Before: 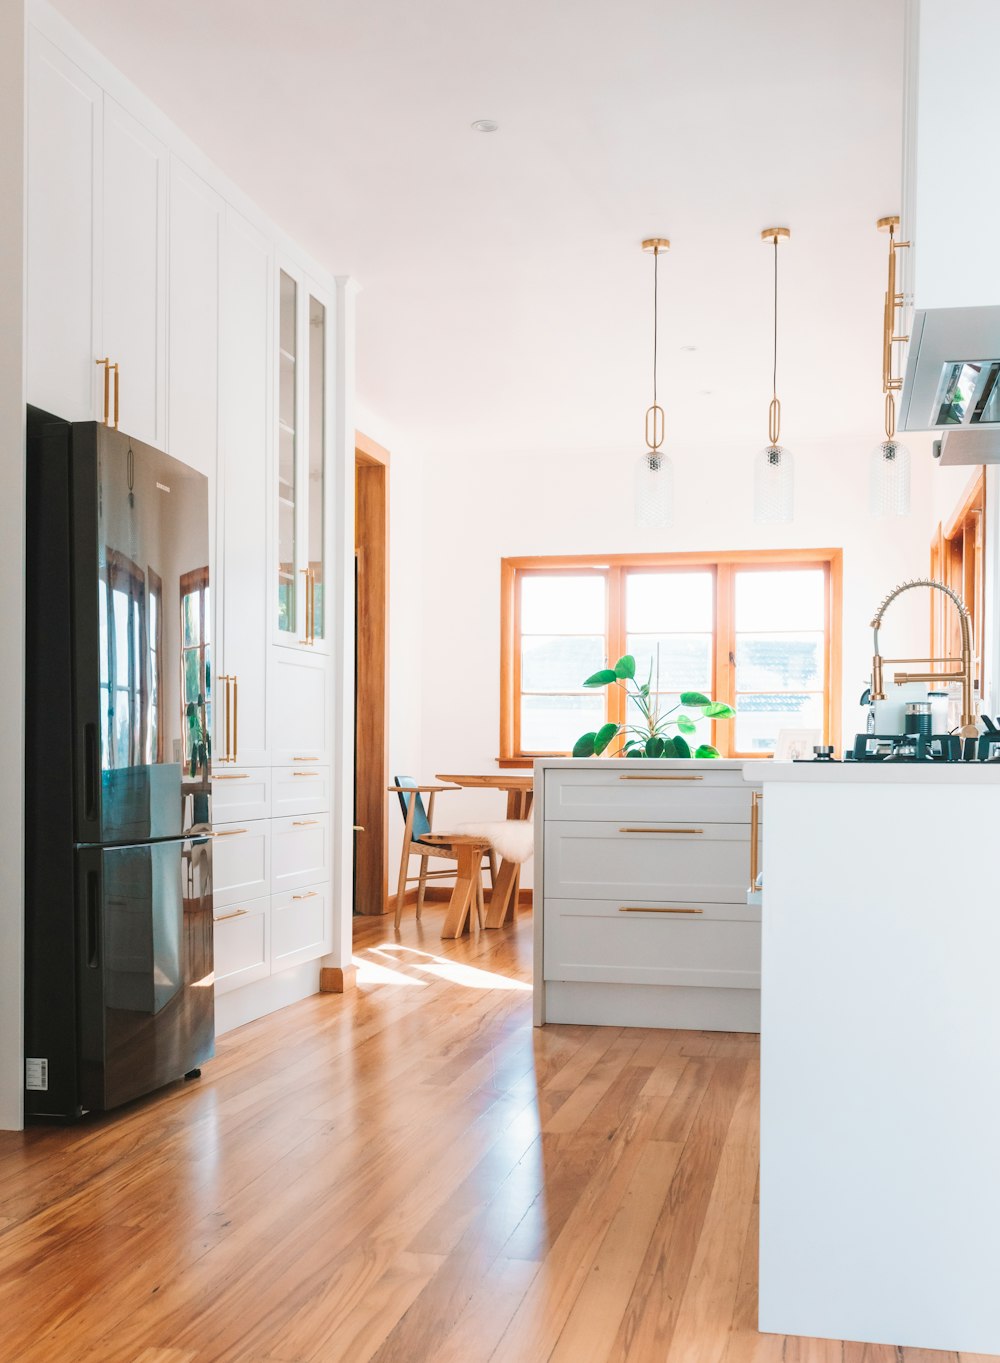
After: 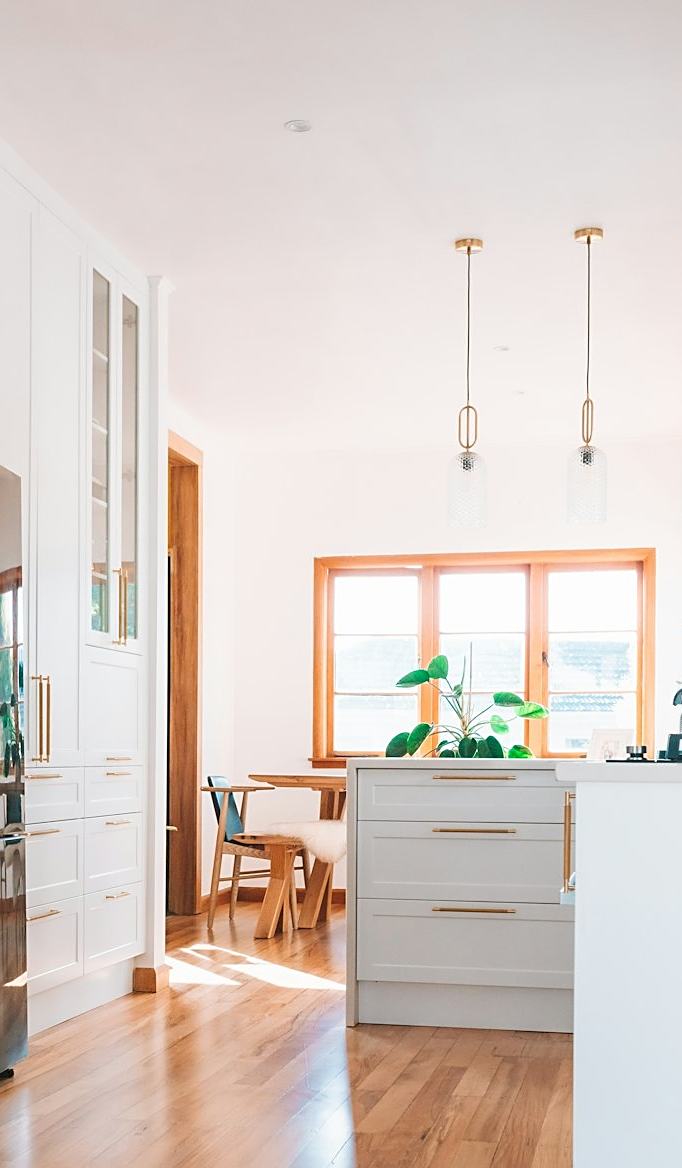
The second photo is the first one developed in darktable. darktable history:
sharpen: on, module defaults
crop: left 18.748%, right 12.254%, bottom 14.192%
